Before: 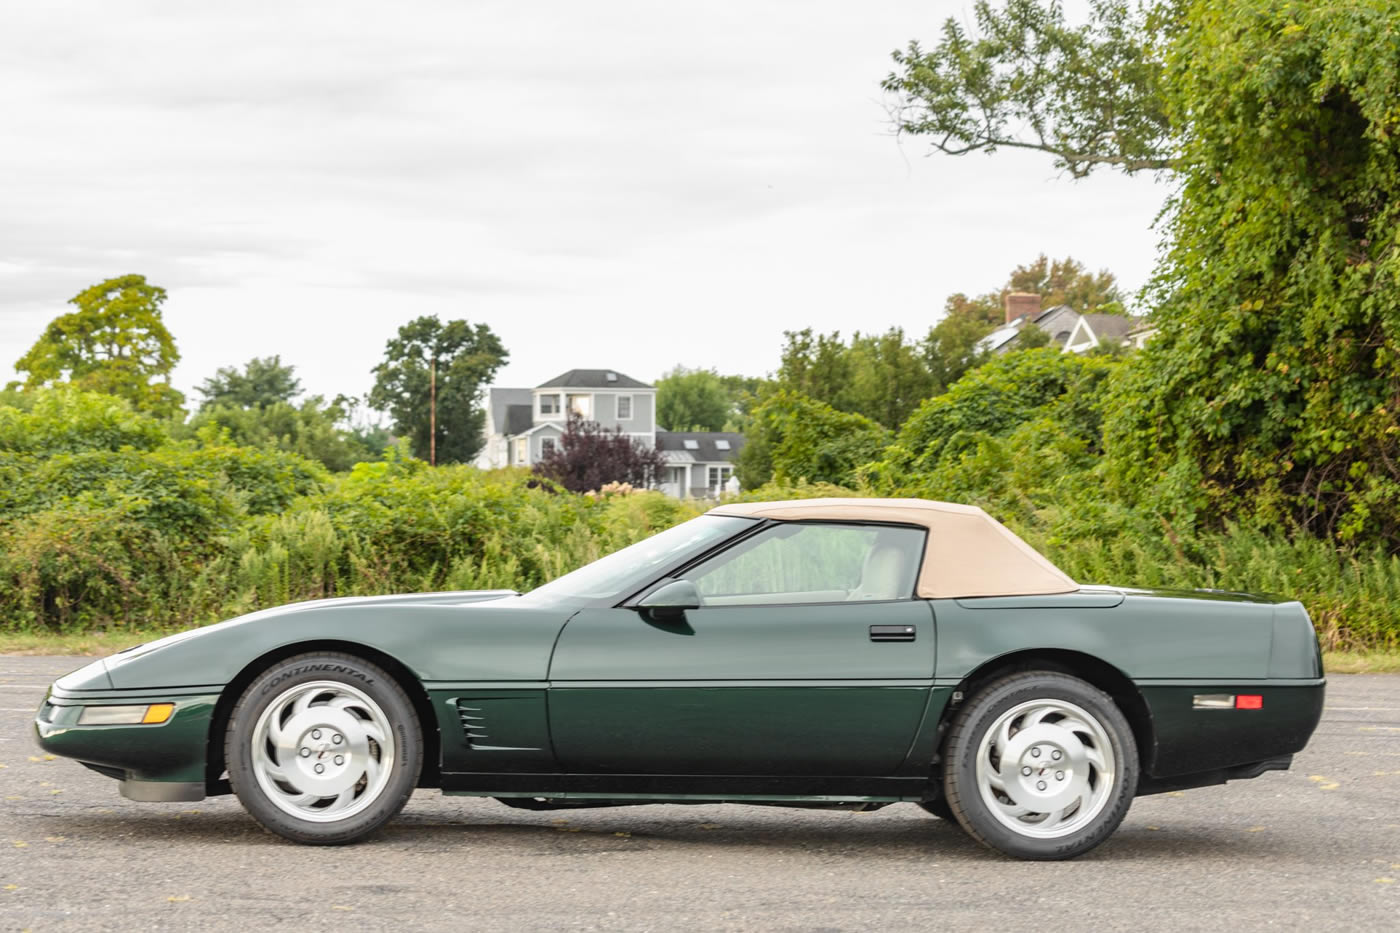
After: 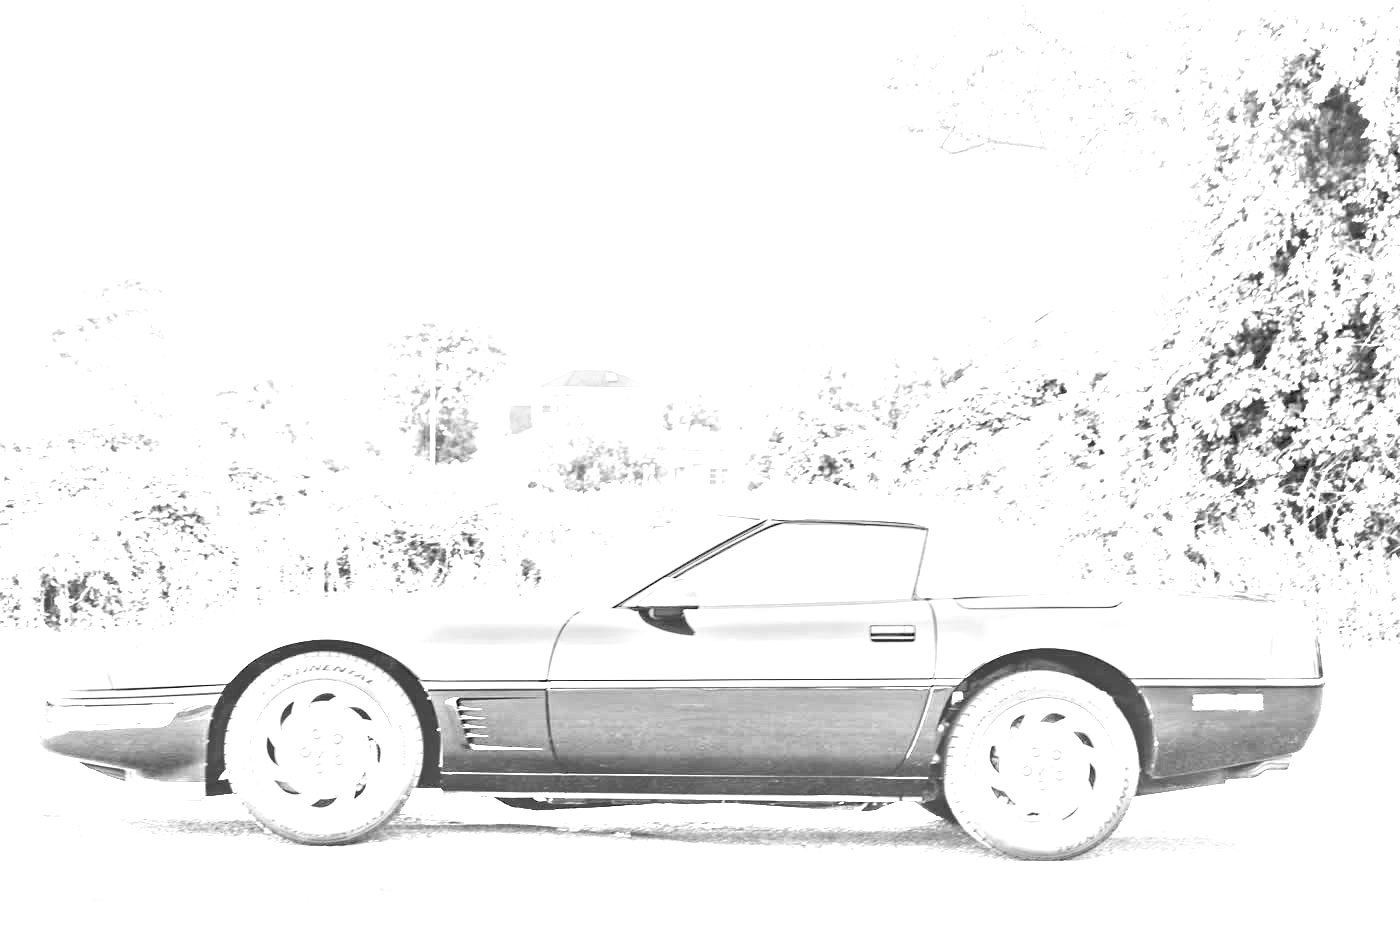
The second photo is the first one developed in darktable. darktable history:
white balance: red 8, blue 8
contrast brightness saturation: contrast 0.01, saturation -0.05
tone equalizer: -7 EV 0.15 EV, -6 EV 0.6 EV, -5 EV 1.15 EV, -4 EV 1.33 EV, -3 EV 1.15 EV, -2 EV 0.6 EV, -1 EV 0.15 EV, mask exposure compensation -0.5 EV
monochrome: on, module defaults
